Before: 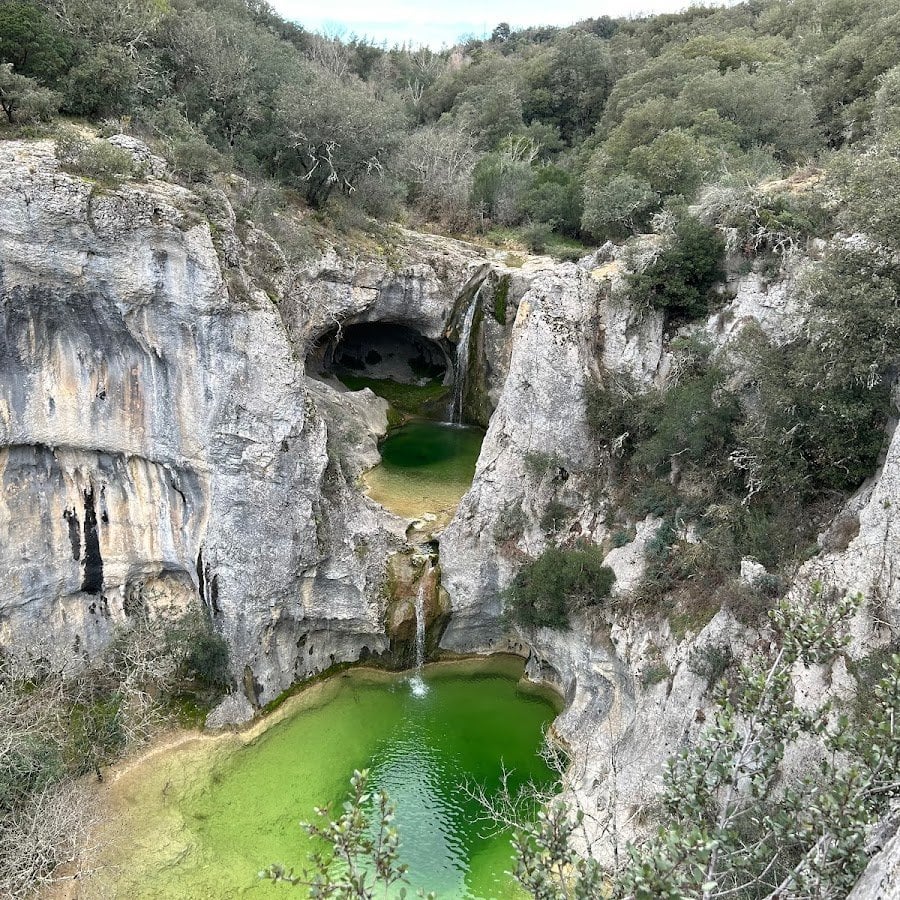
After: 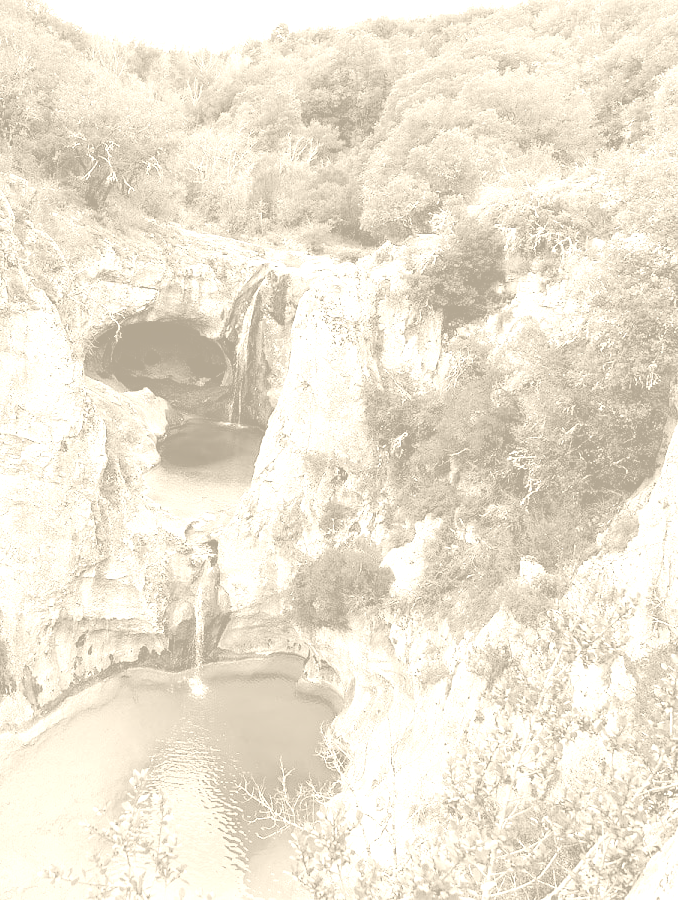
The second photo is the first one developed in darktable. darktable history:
filmic rgb: black relative exposure -11.88 EV, white relative exposure 5.43 EV, threshold 3 EV, hardness 4.49, latitude 50%, contrast 1.14, color science v5 (2021), contrast in shadows safe, contrast in highlights safe, enable highlight reconstruction true
color zones: curves: ch0 [(0, 0.425) (0.143, 0.422) (0.286, 0.42) (0.429, 0.419) (0.571, 0.419) (0.714, 0.42) (0.857, 0.422) (1, 0.425)]; ch1 [(0, 0.666) (0.143, 0.669) (0.286, 0.671) (0.429, 0.67) (0.571, 0.67) (0.714, 0.67) (0.857, 0.67) (1, 0.666)]
crop and rotate: left 24.6%
colorize: hue 36°, saturation 71%, lightness 80.79%
